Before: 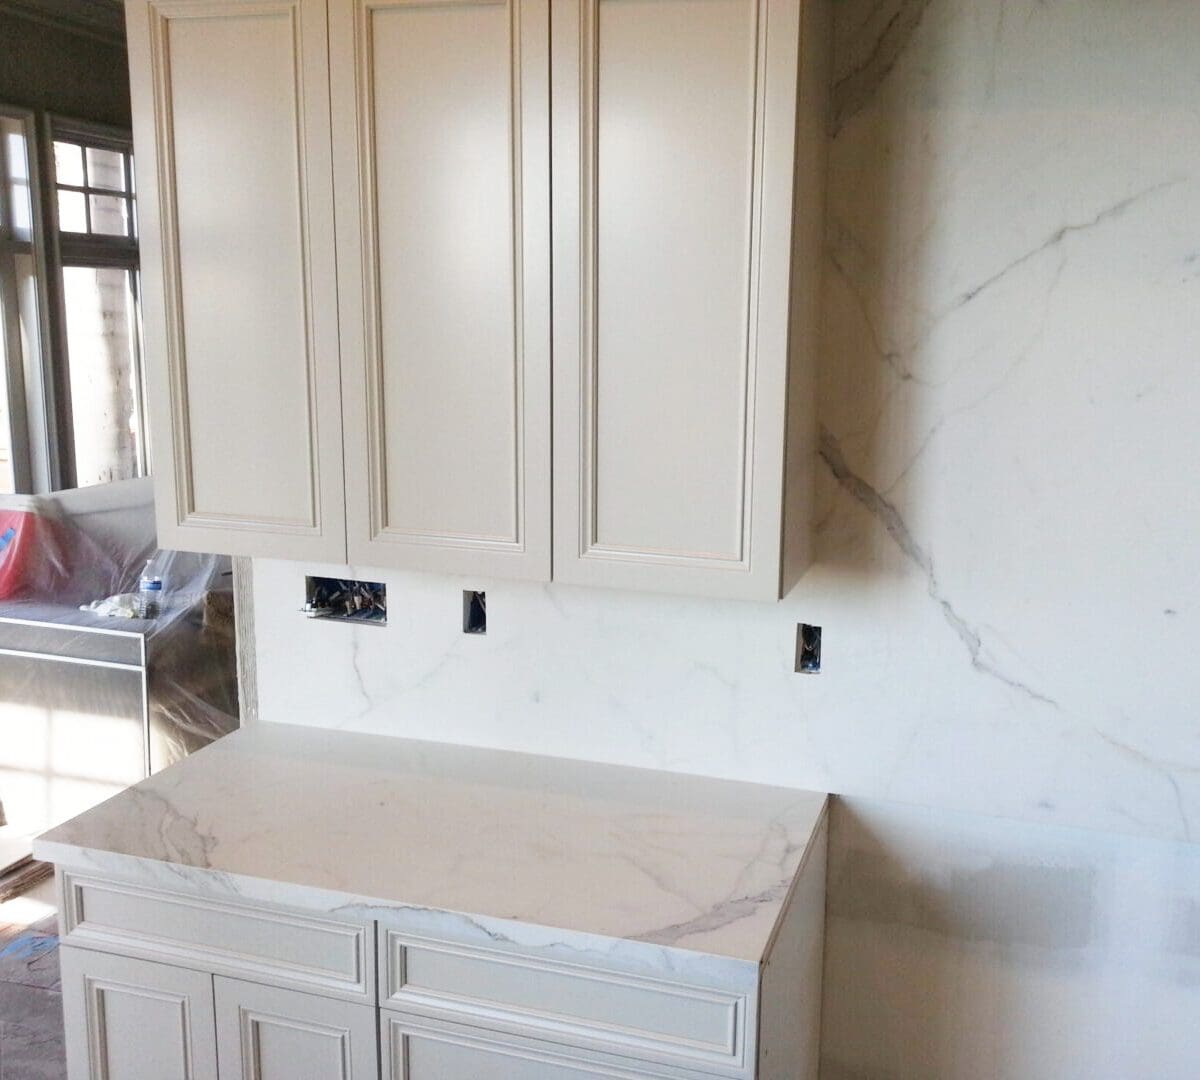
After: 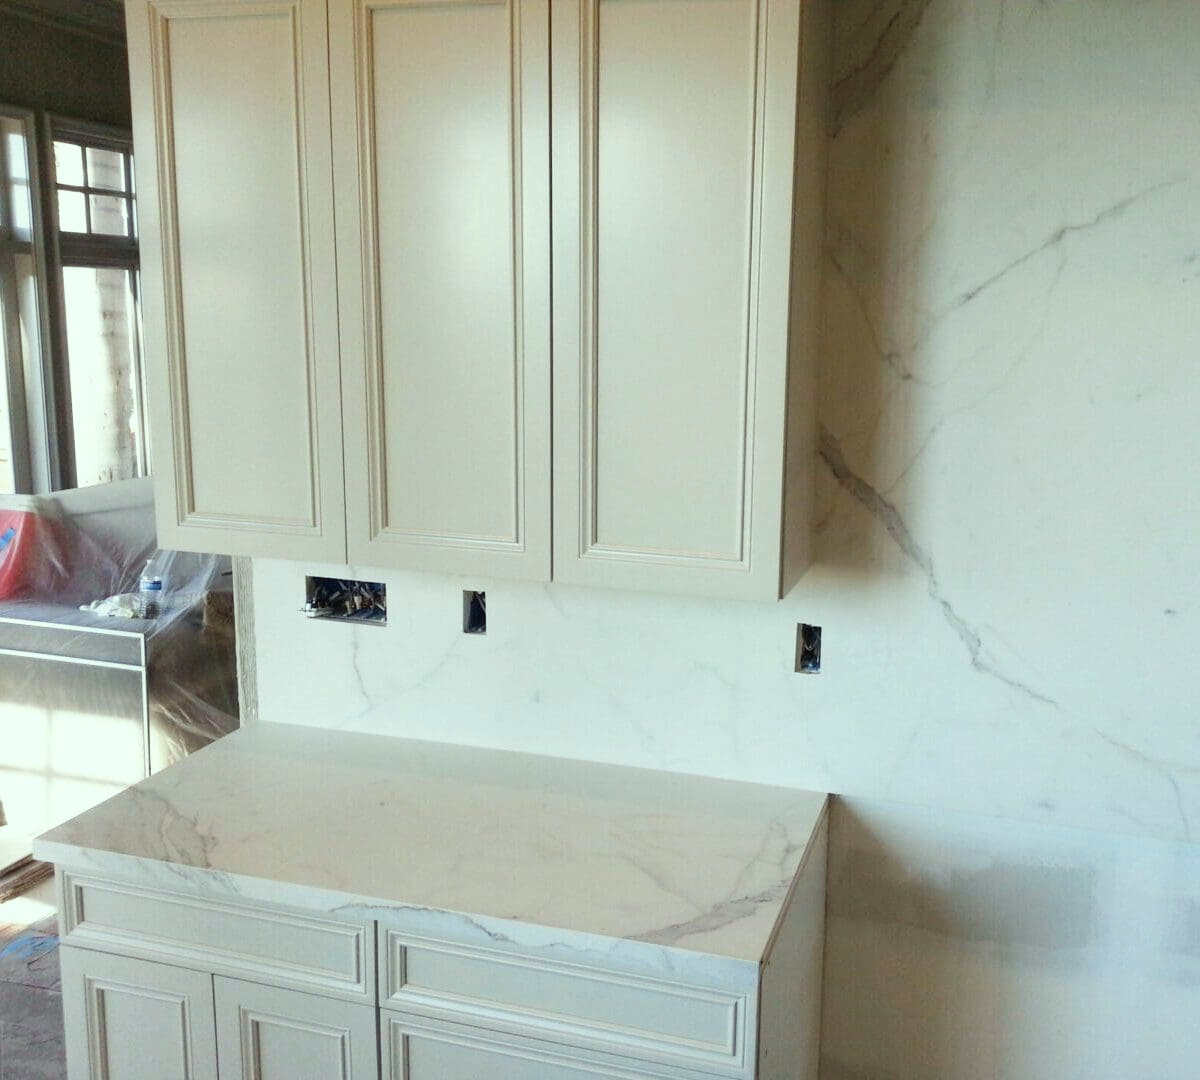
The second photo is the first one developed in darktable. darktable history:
color correction: highlights a* -8.2, highlights b* 3.55
